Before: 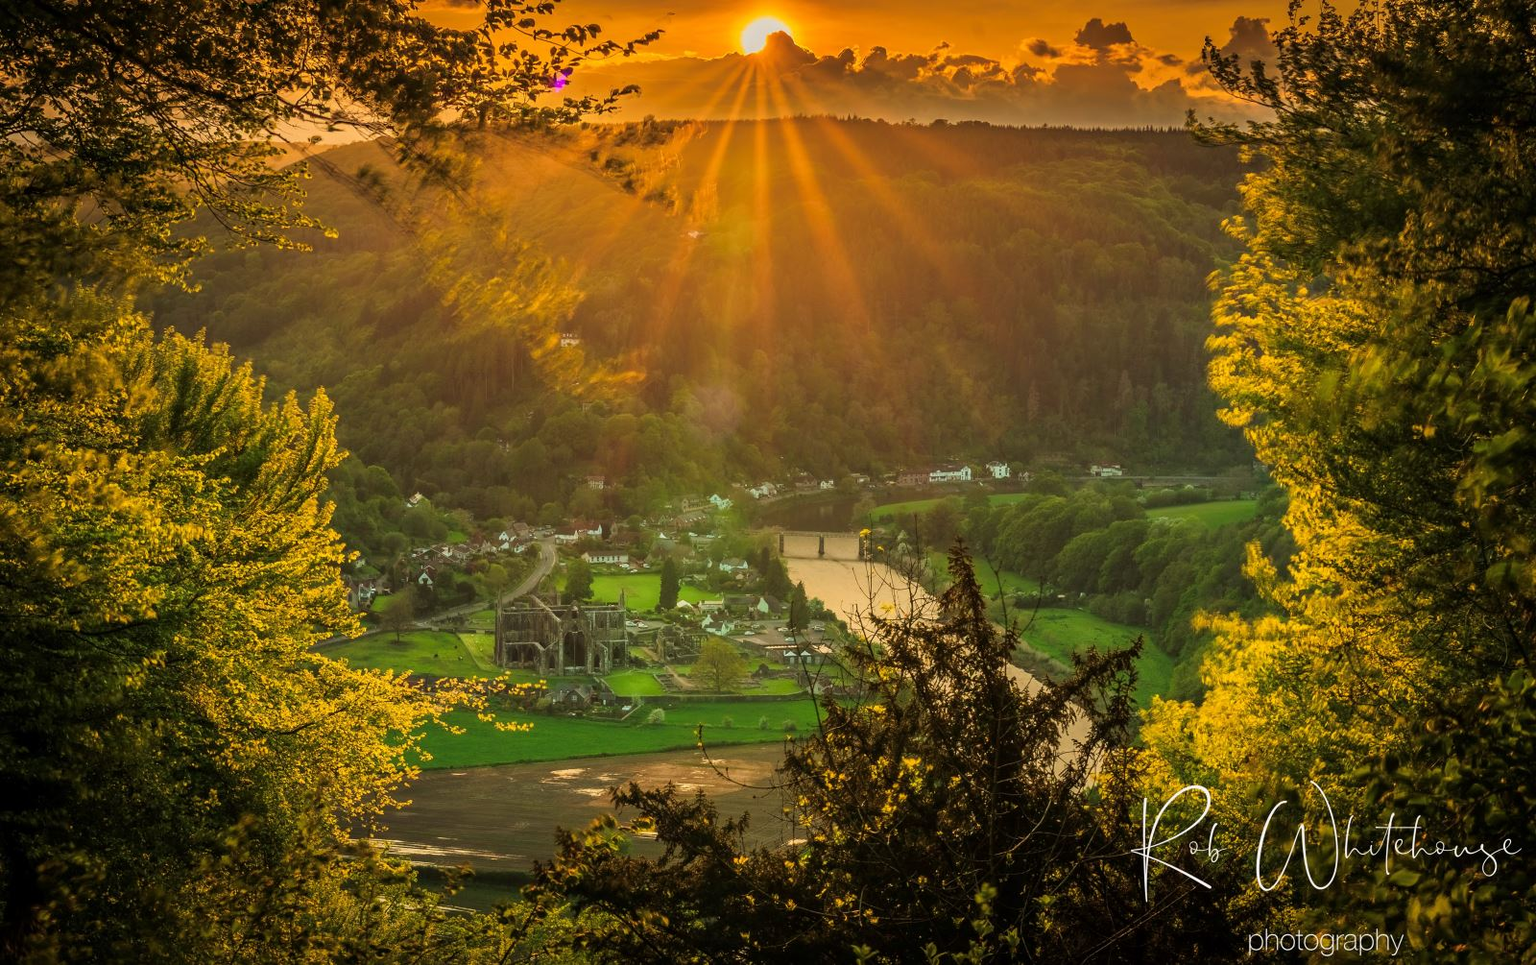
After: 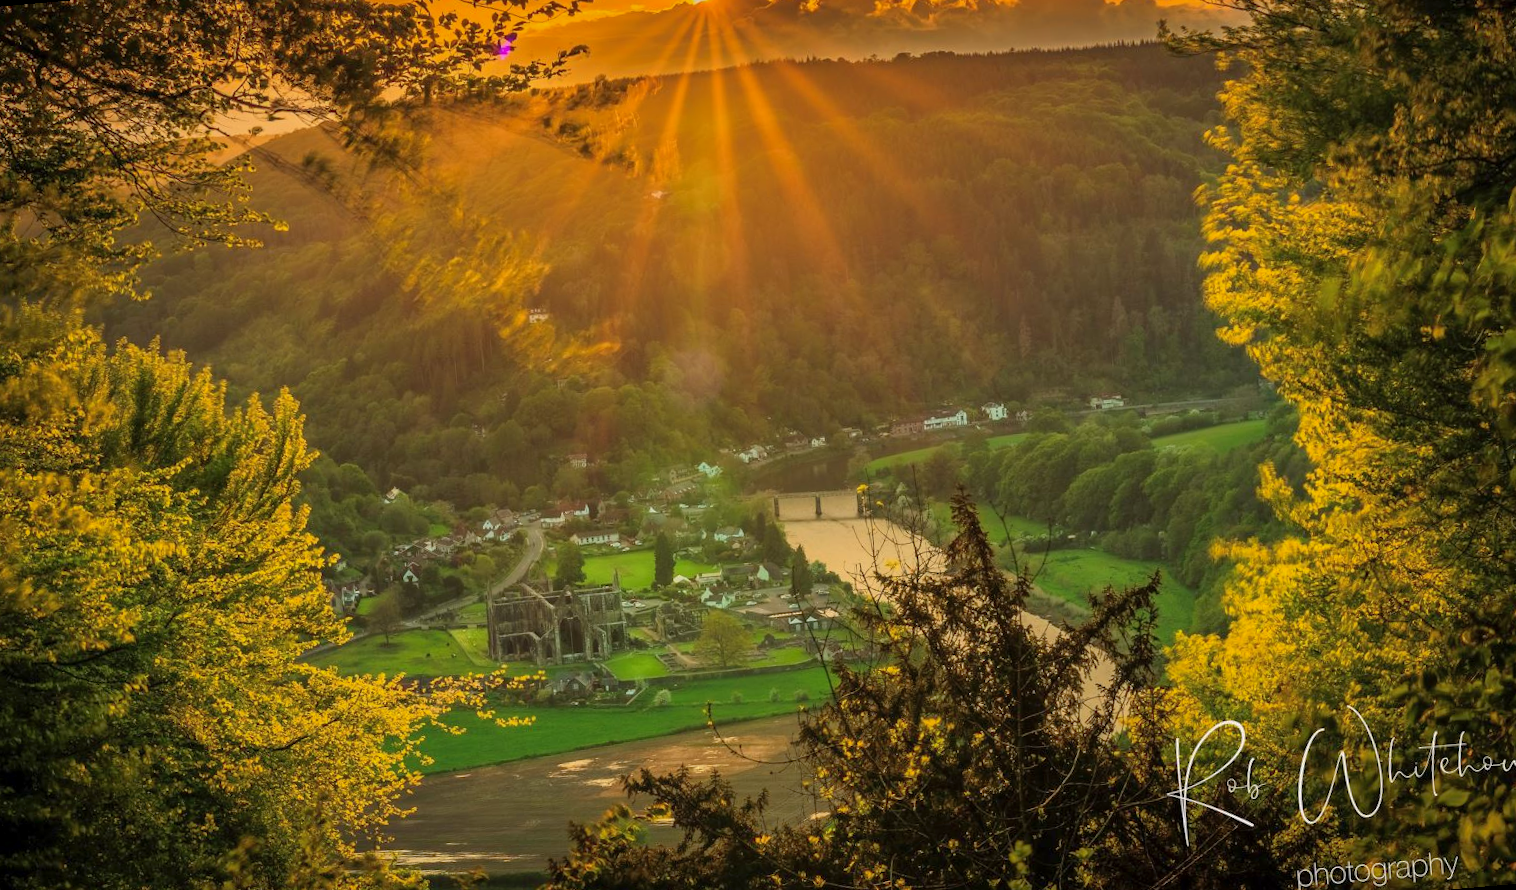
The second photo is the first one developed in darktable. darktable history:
white balance: emerald 1
shadows and highlights: on, module defaults
rotate and perspective: rotation -5°, crop left 0.05, crop right 0.952, crop top 0.11, crop bottom 0.89
